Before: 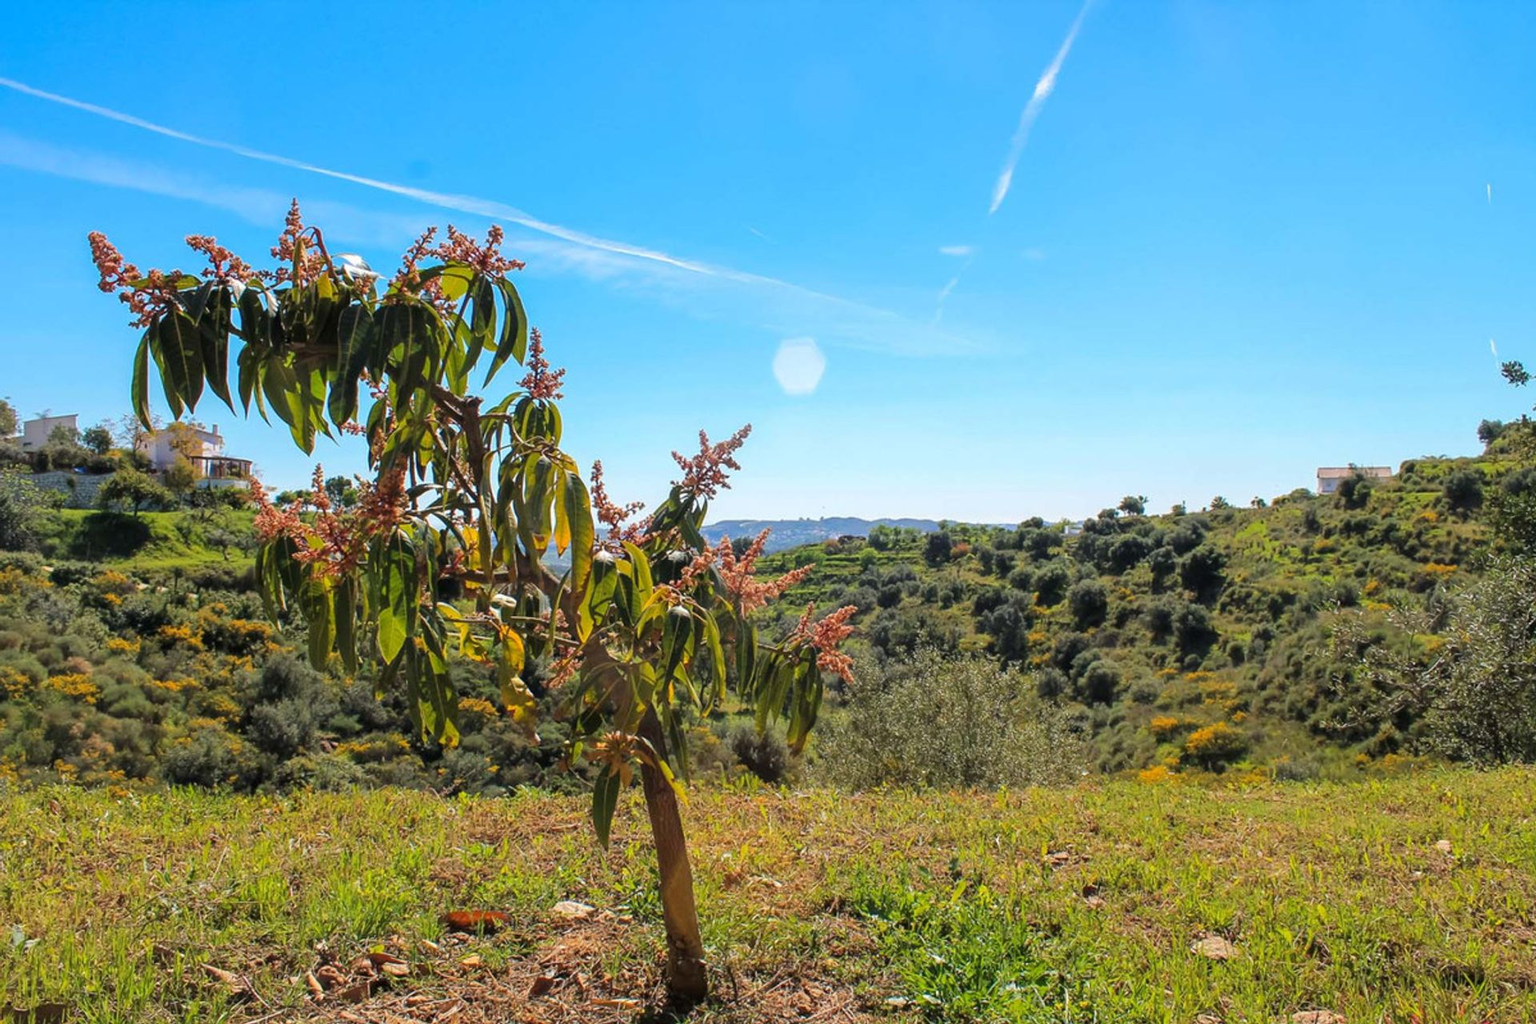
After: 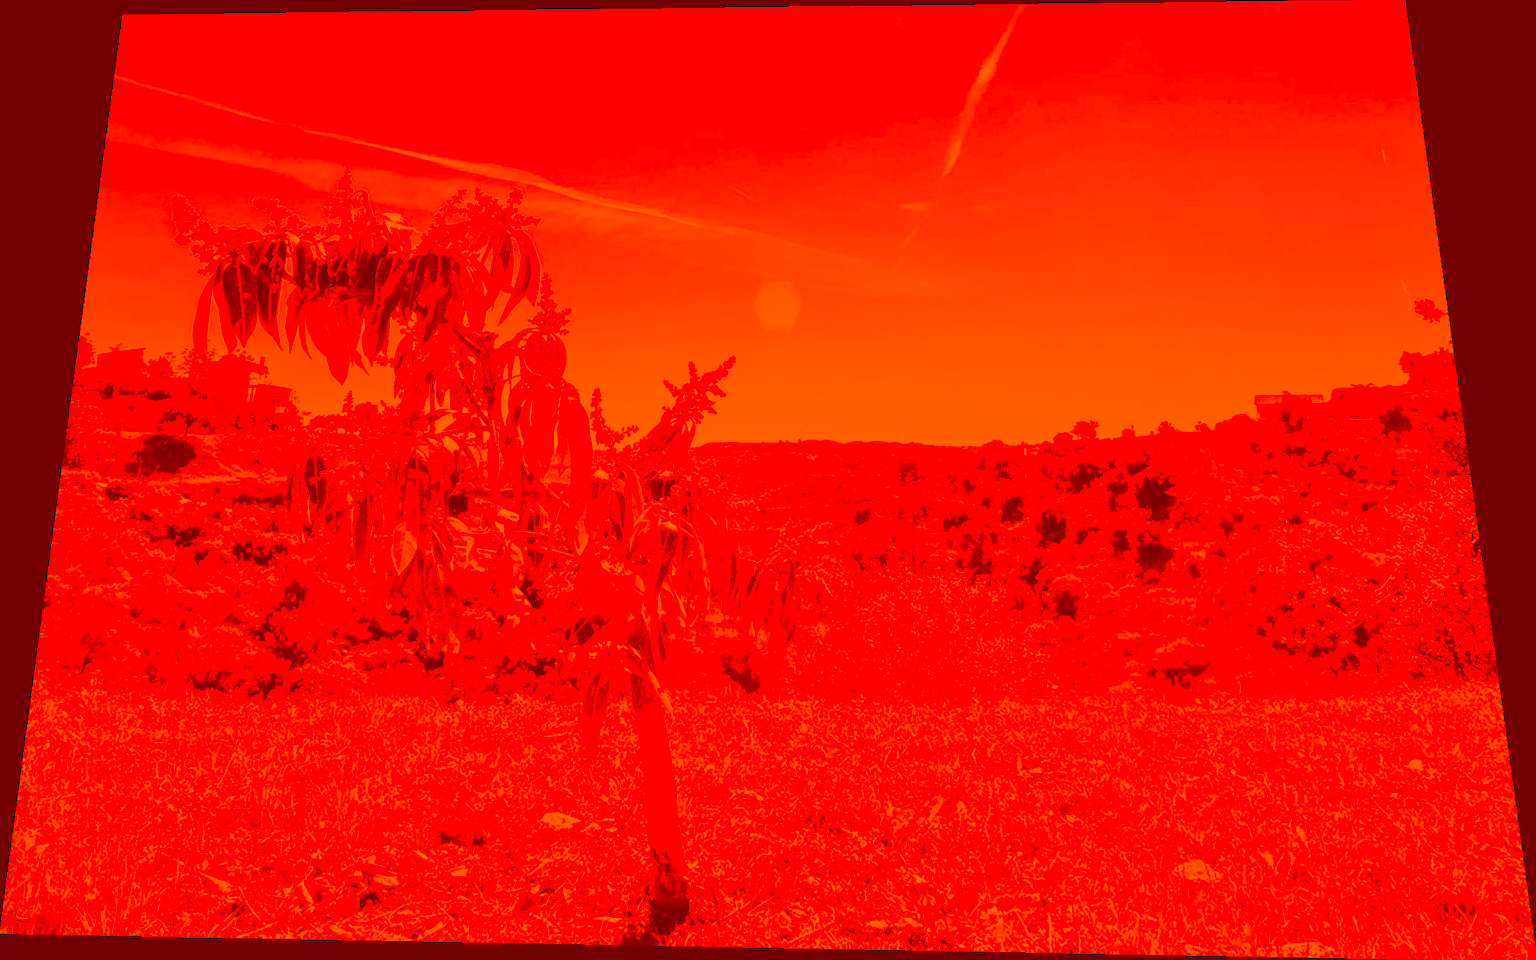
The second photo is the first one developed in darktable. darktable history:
rotate and perspective: rotation 0.128°, lens shift (vertical) -0.181, lens shift (horizontal) -0.044, shear 0.001, automatic cropping off
tone equalizer: -7 EV 0.15 EV, -6 EV 0.6 EV, -5 EV 1.15 EV, -4 EV 1.33 EV, -3 EV 1.15 EV, -2 EV 0.6 EV, -1 EV 0.15 EV, mask exposure compensation -0.5 EV
color correction: highlights a* -39.68, highlights b* -40, shadows a* -40, shadows b* -40, saturation -3
base curve: curves: ch0 [(0, 0) (0.028, 0.03) (0.121, 0.232) (0.46, 0.748) (0.859, 0.968) (1, 1)], preserve colors none
contrast brightness saturation: saturation -1
color balance: on, module defaults
